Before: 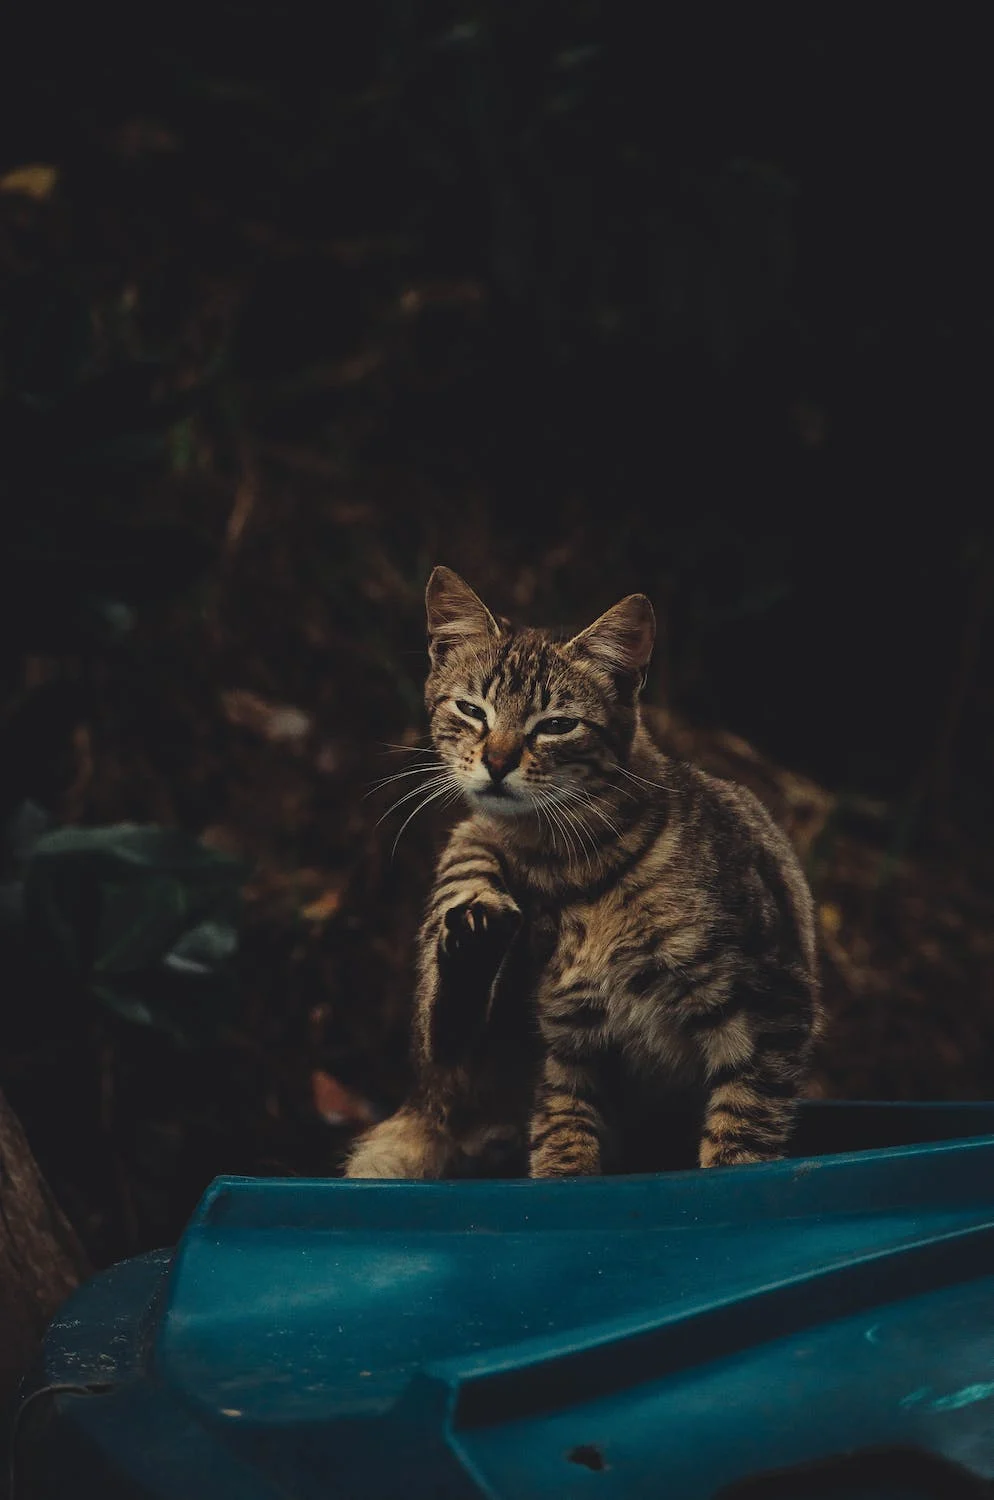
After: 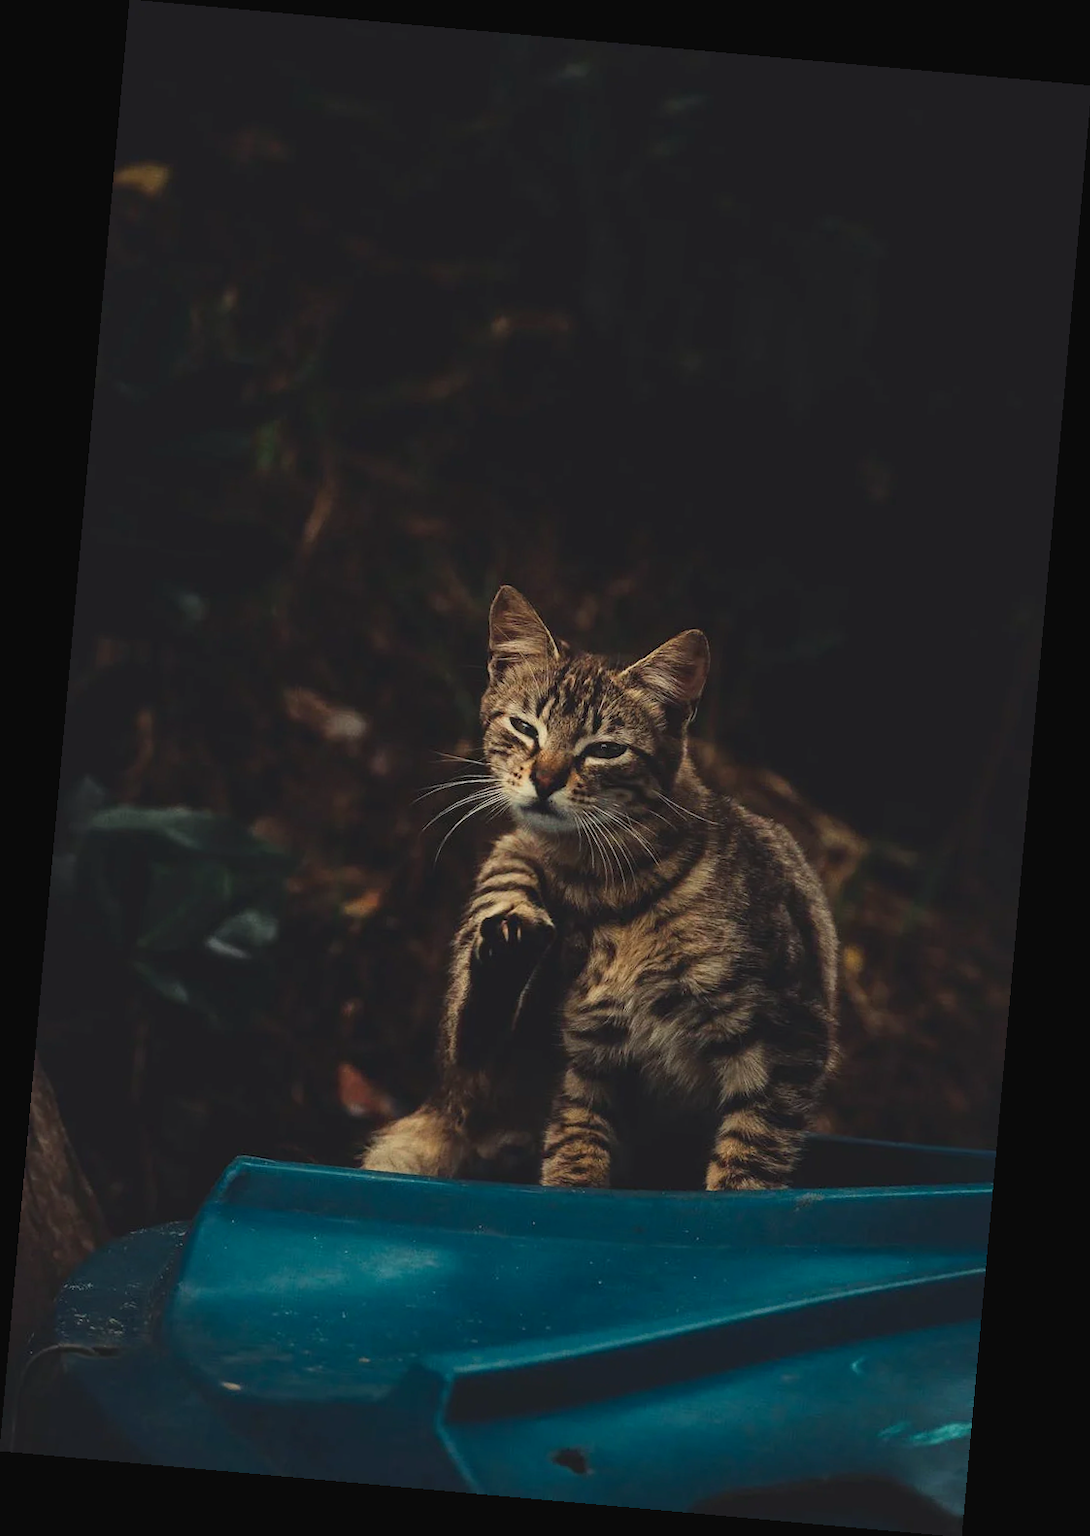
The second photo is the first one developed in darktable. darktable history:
tone curve: curves: ch0 [(0, 0.028) (0.138, 0.156) (0.468, 0.516) (0.754, 0.823) (1, 1)], color space Lab, linked channels, preserve colors none
rotate and perspective: rotation 5.12°, automatic cropping off
